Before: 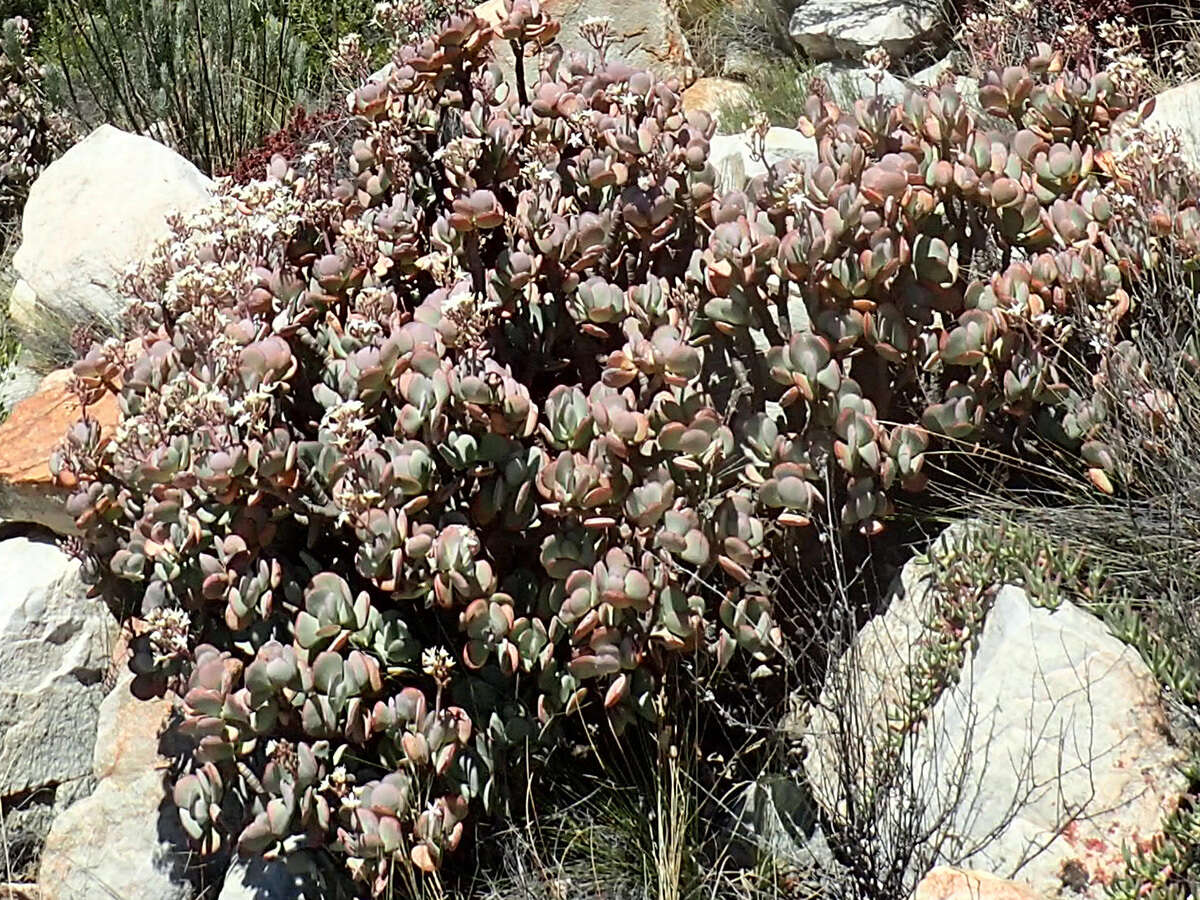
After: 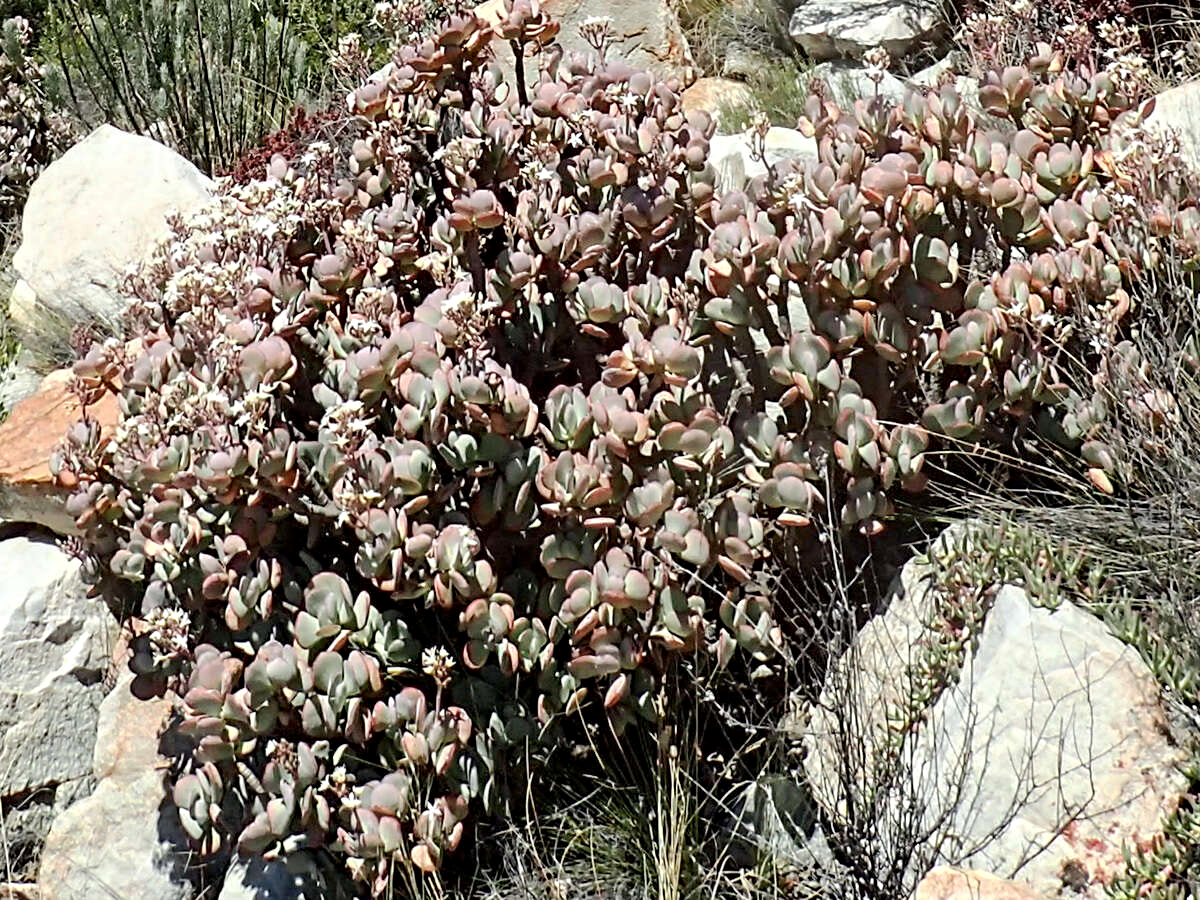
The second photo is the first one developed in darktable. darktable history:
base curve: curves: ch0 [(0, 0) (0.262, 0.32) (0.722, 0.705) (1, 1)], preserve colors none
contrast equalizer: octaves 7, y [[0.5, 0.5, 0.544, 0.569, 0.5, 0.5], [0.5 ×6], [0.5 ×6], [0 ×6], [0 ×6]]
